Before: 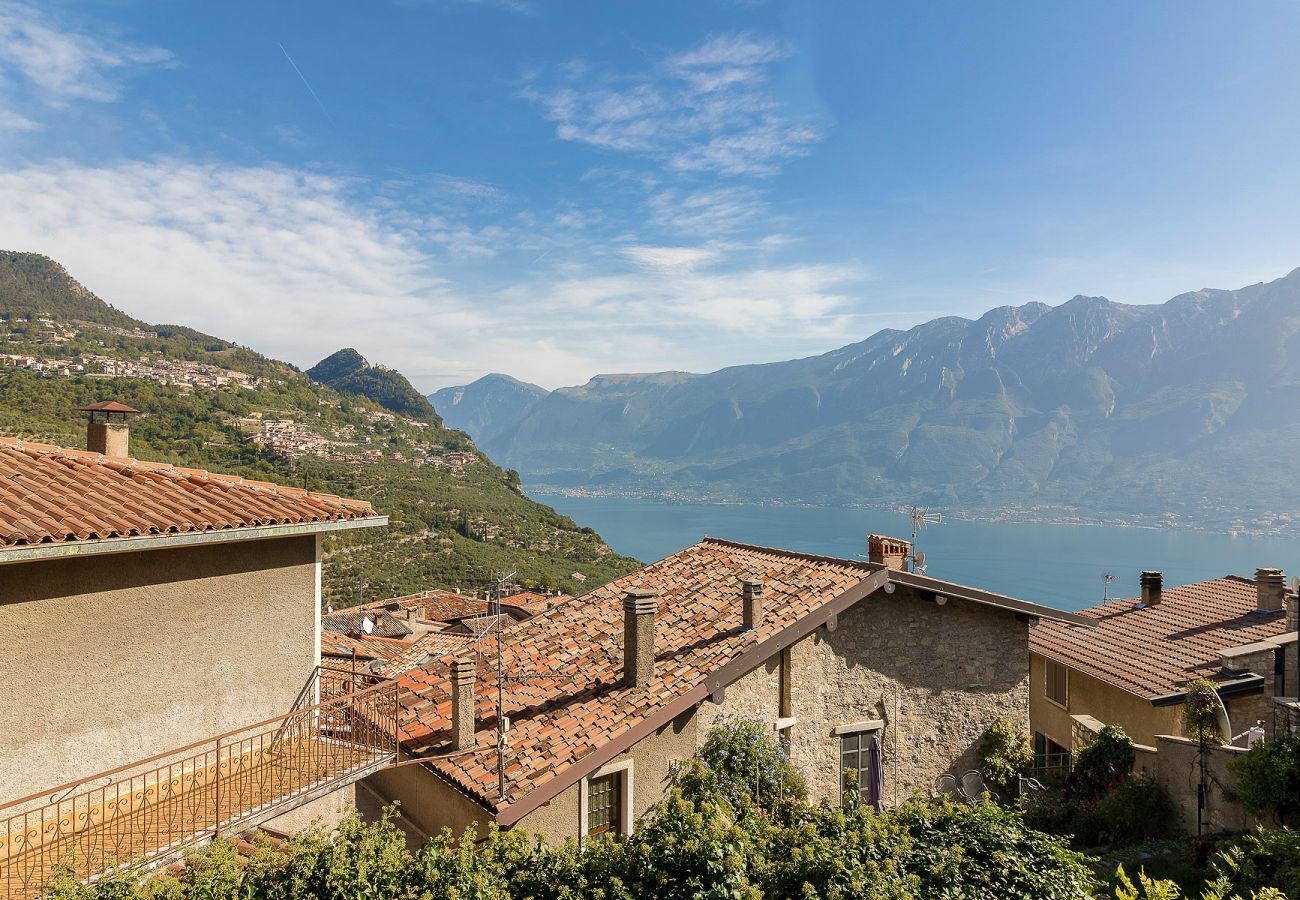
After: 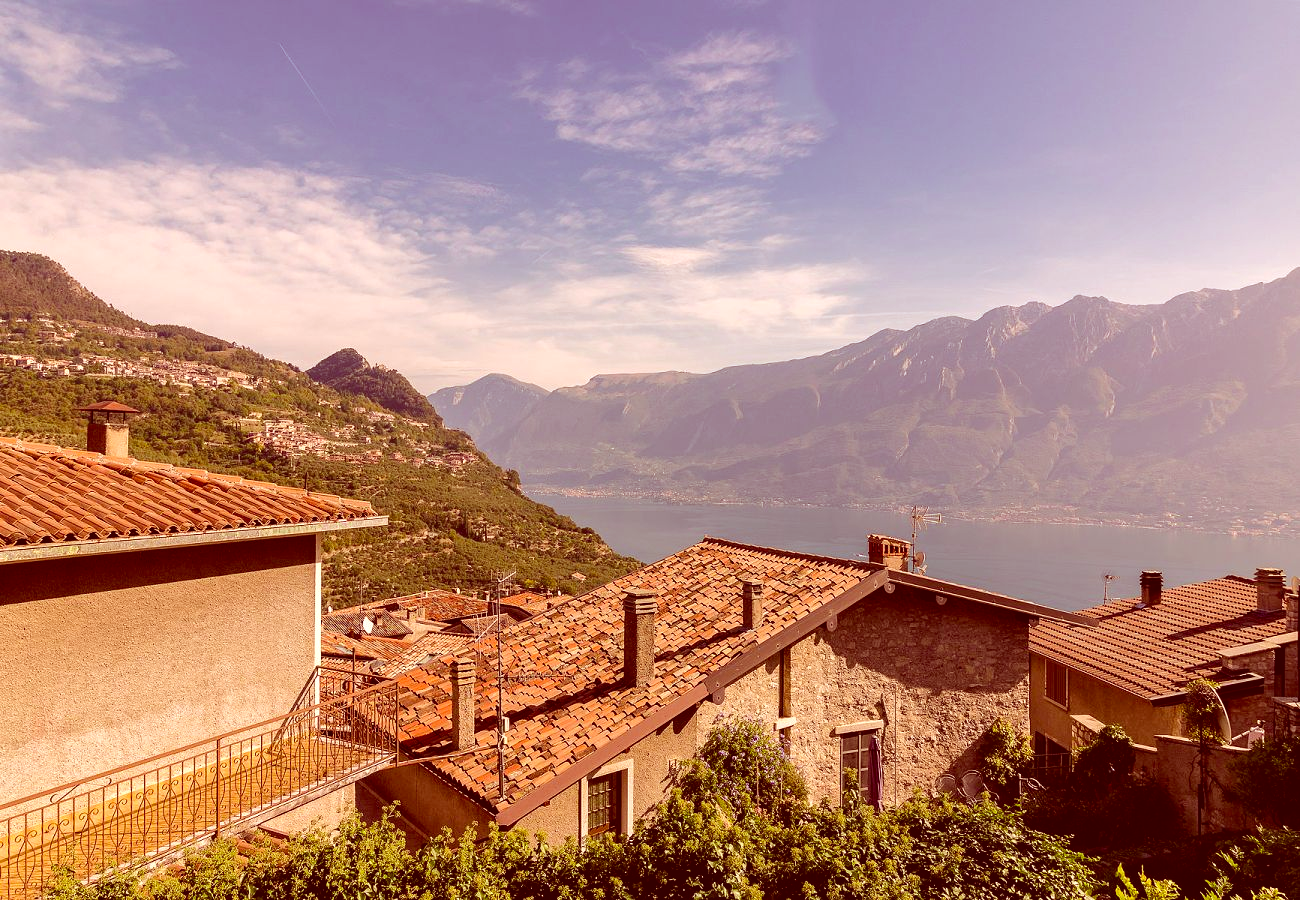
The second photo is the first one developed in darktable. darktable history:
color balance rgb: shadows lift › luminance -21.66%, shadows lift › chroma 9.279%, shadows lift › hue 283.84°, highlights gain › chroma 0.806%, highlights gain › hue 57.07°, perceptual saturation grading › global saturation 17.387%, perceptual brilliance grading › highlights 5.933%, perceptual brilliance grading › mid-tones 16.221%, perceptual brilliance grading › shadows -5.483%, global vibrance 20%
color zones: curves: ch2 [(0, 0.5) (0.143, 0.5) (0.286, 0.416) (0.429, 0.5) (0.571, 0.5) (0.714, 0.5) (0.857, 0.5) (1, 0.5)], mix -129.76%
color correction: highlights a* 9.04, highlights b* 9.06, shadows a* 39.86, shadows b* 39.41, saturation 0.795
